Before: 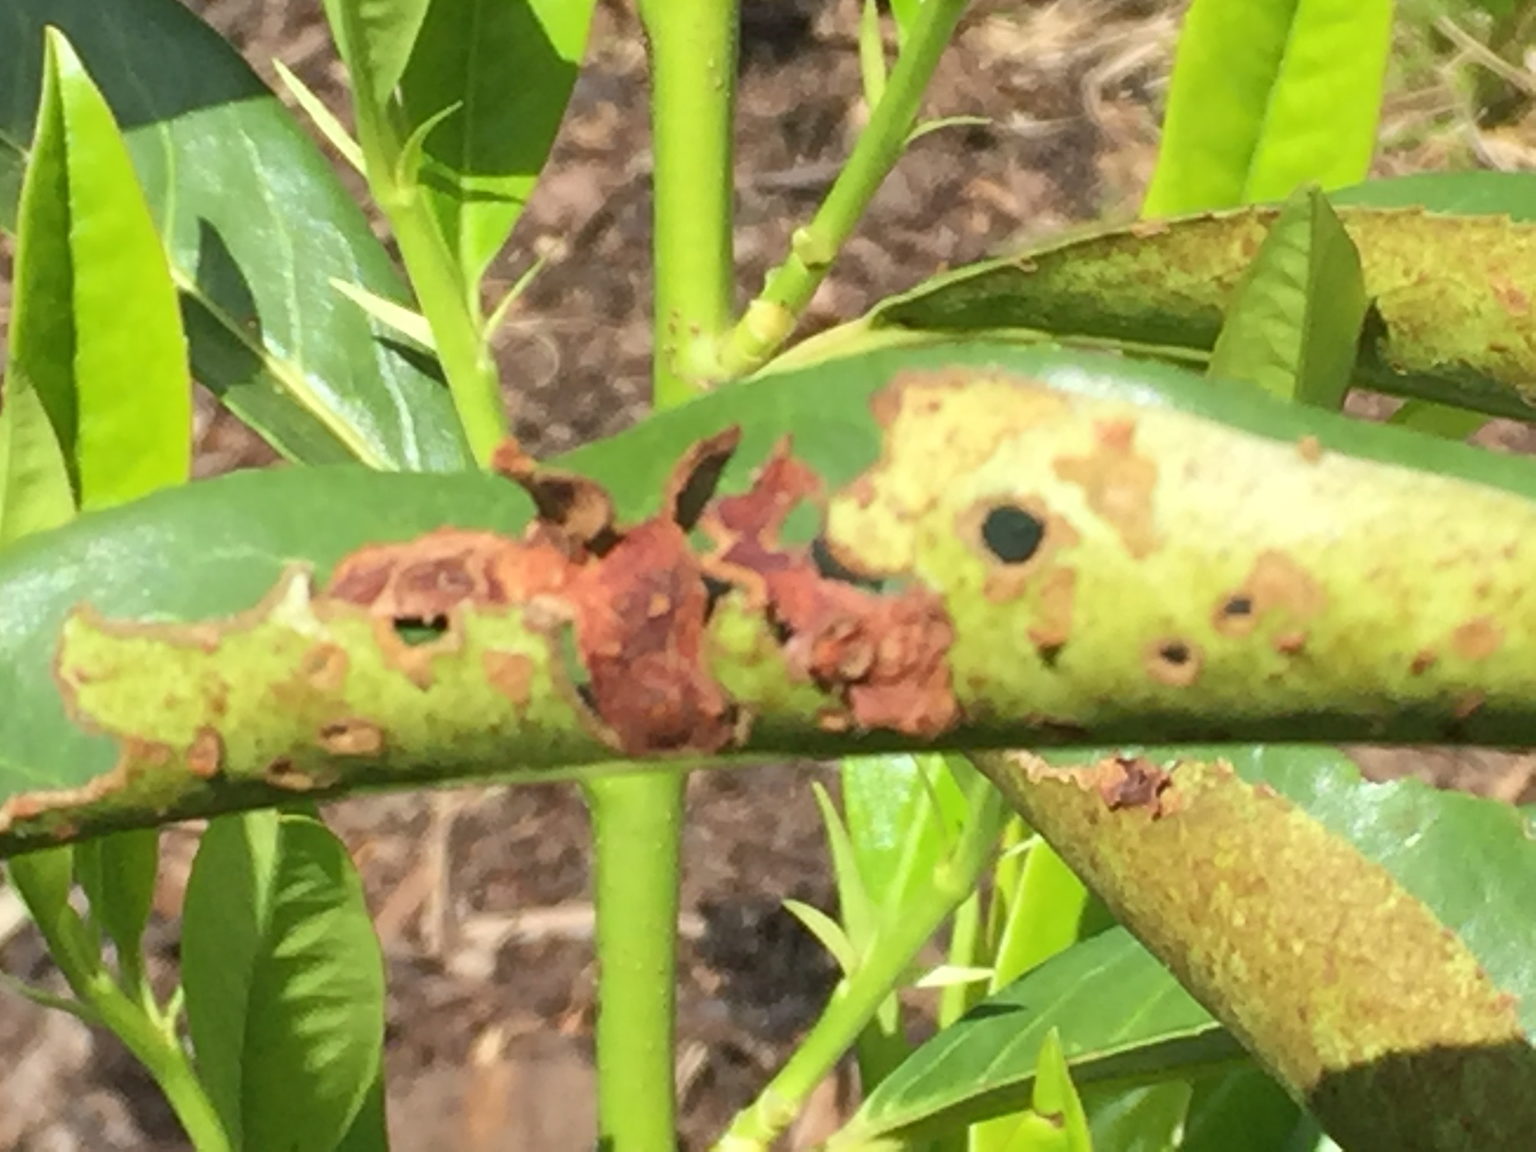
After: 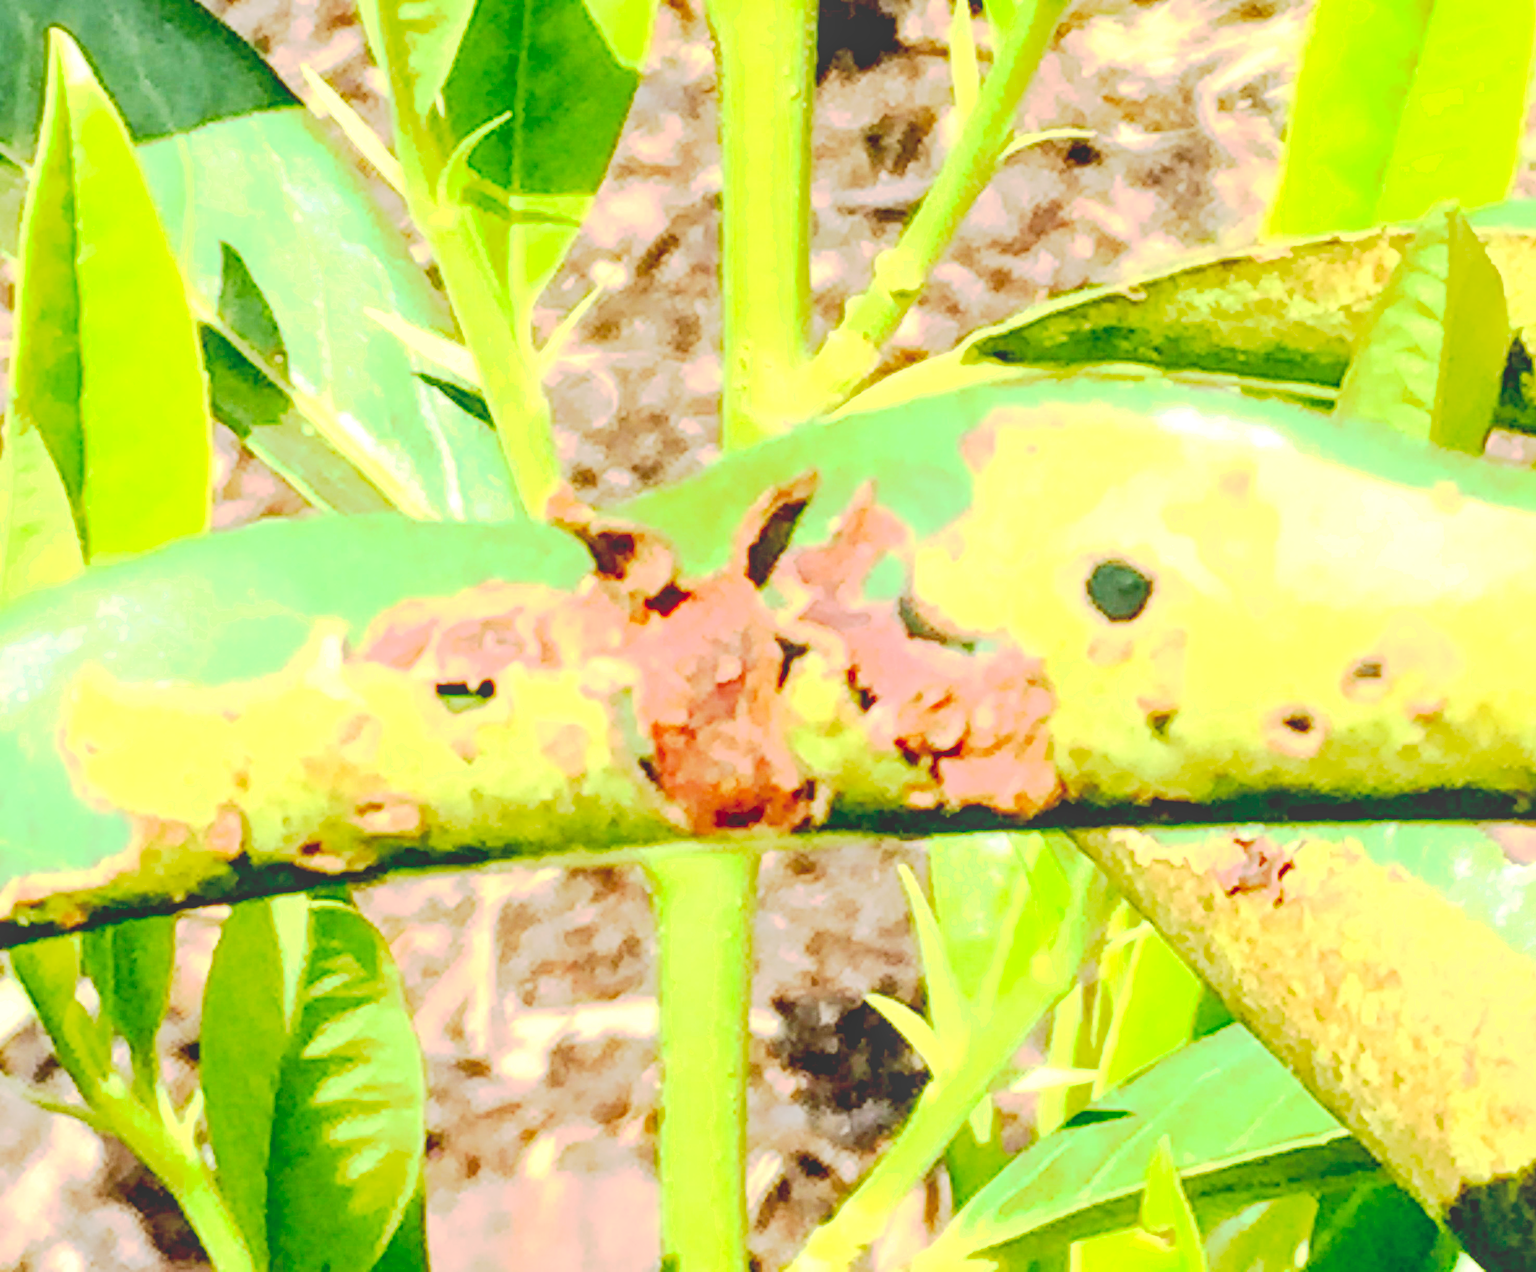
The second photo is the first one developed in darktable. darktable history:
exposure: exposure 0.76 EV, compensate highlight preservation false
crop: right 9.489%, bottom 0.019%
contrast brightness saturation: contrast 0.202, brightness 0.158, saturation 0.218
local contrast: on, module defaults
base curve: curves: ch0 [(0.065, 0.026) (0.236, 0.358) (0.53, 0.546) (0.777, 0.841) (0.924, 0.992)], preserve colors none
